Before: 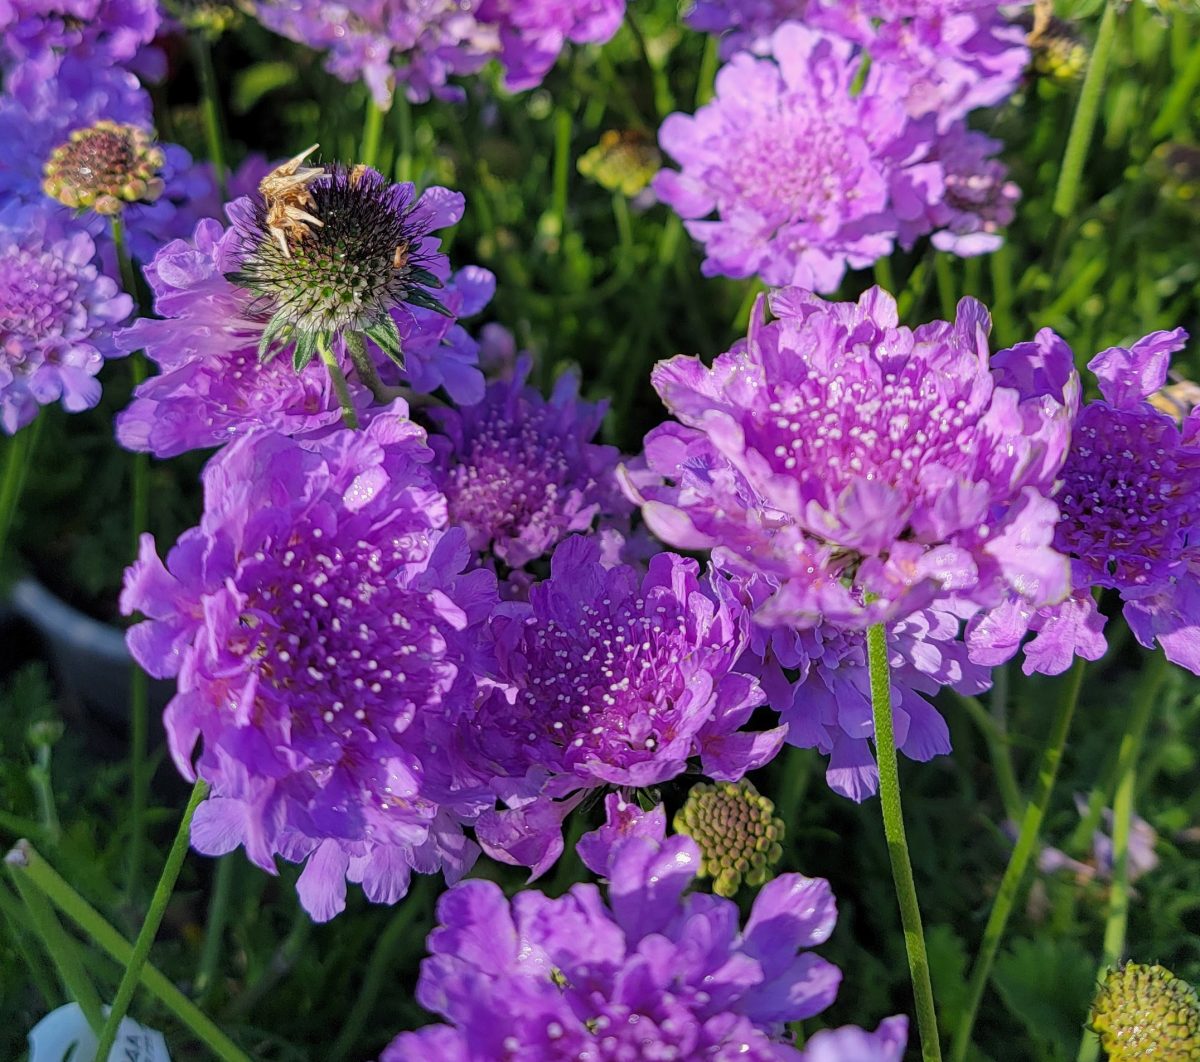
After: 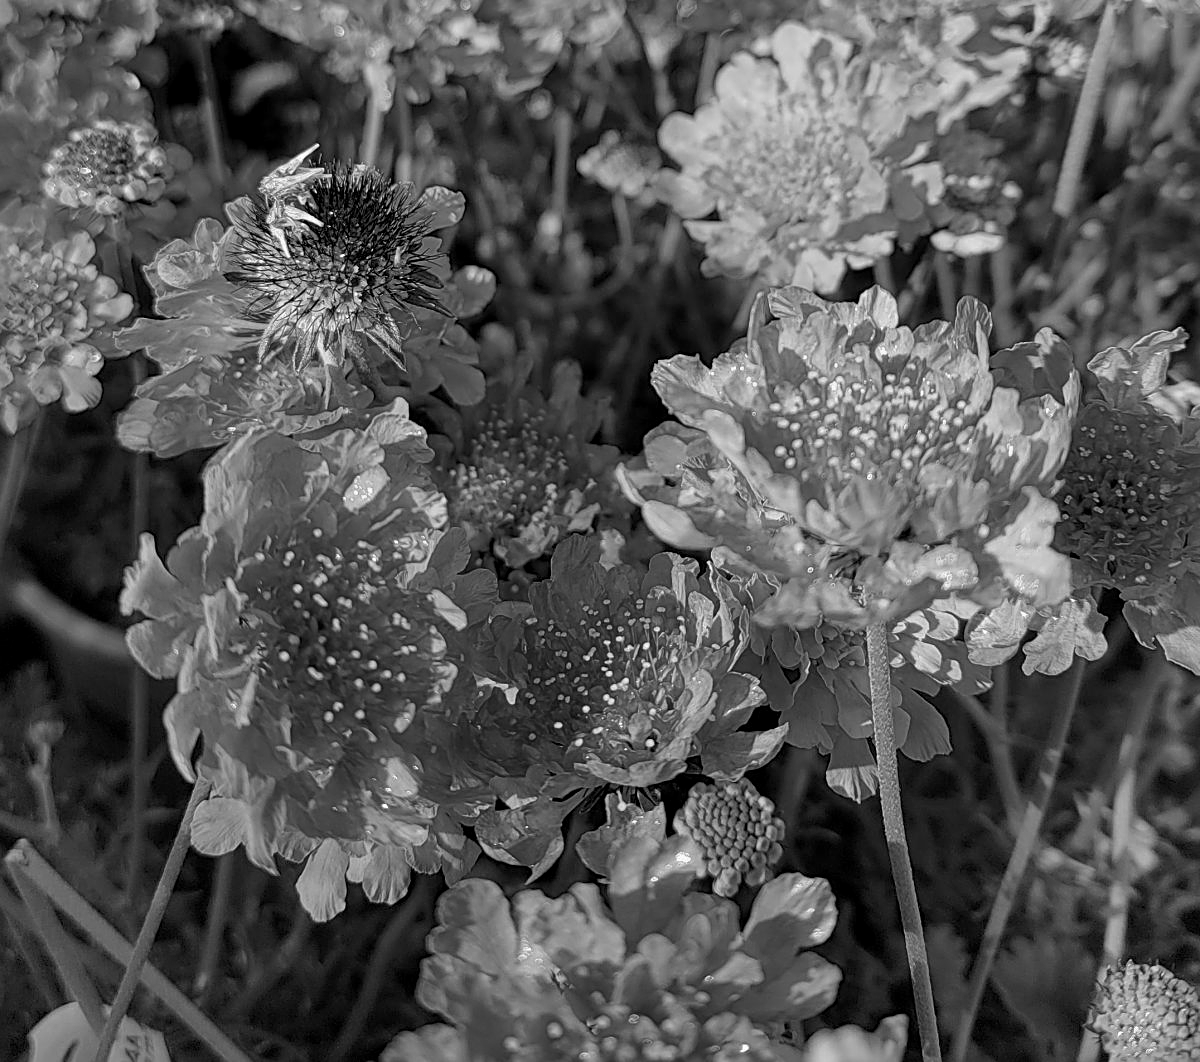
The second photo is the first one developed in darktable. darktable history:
exposure: black level correction 0.001, exposure 0.014 EV, compensate highlight preservation false
monochrome: on, module defaults
sharpen: on, module defaults
